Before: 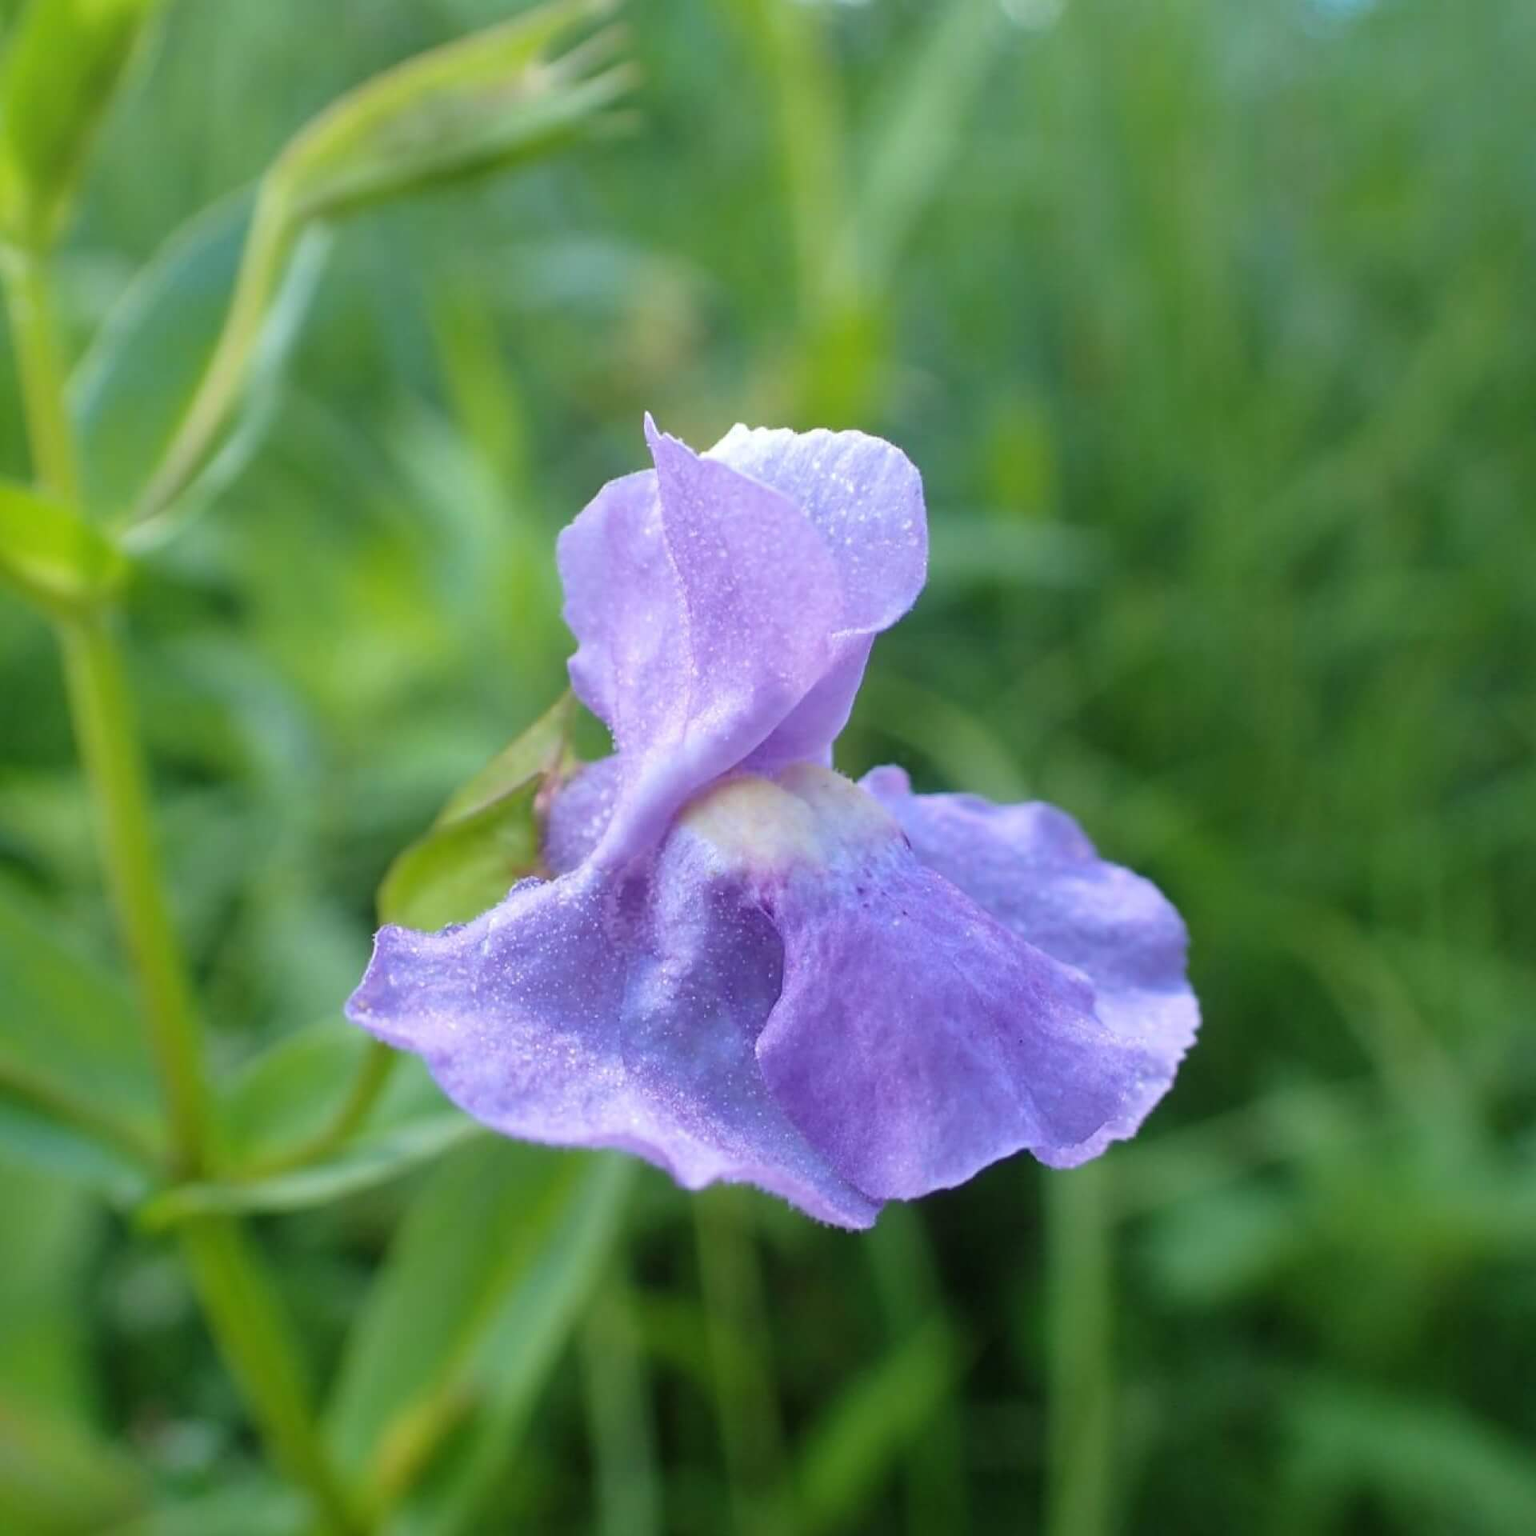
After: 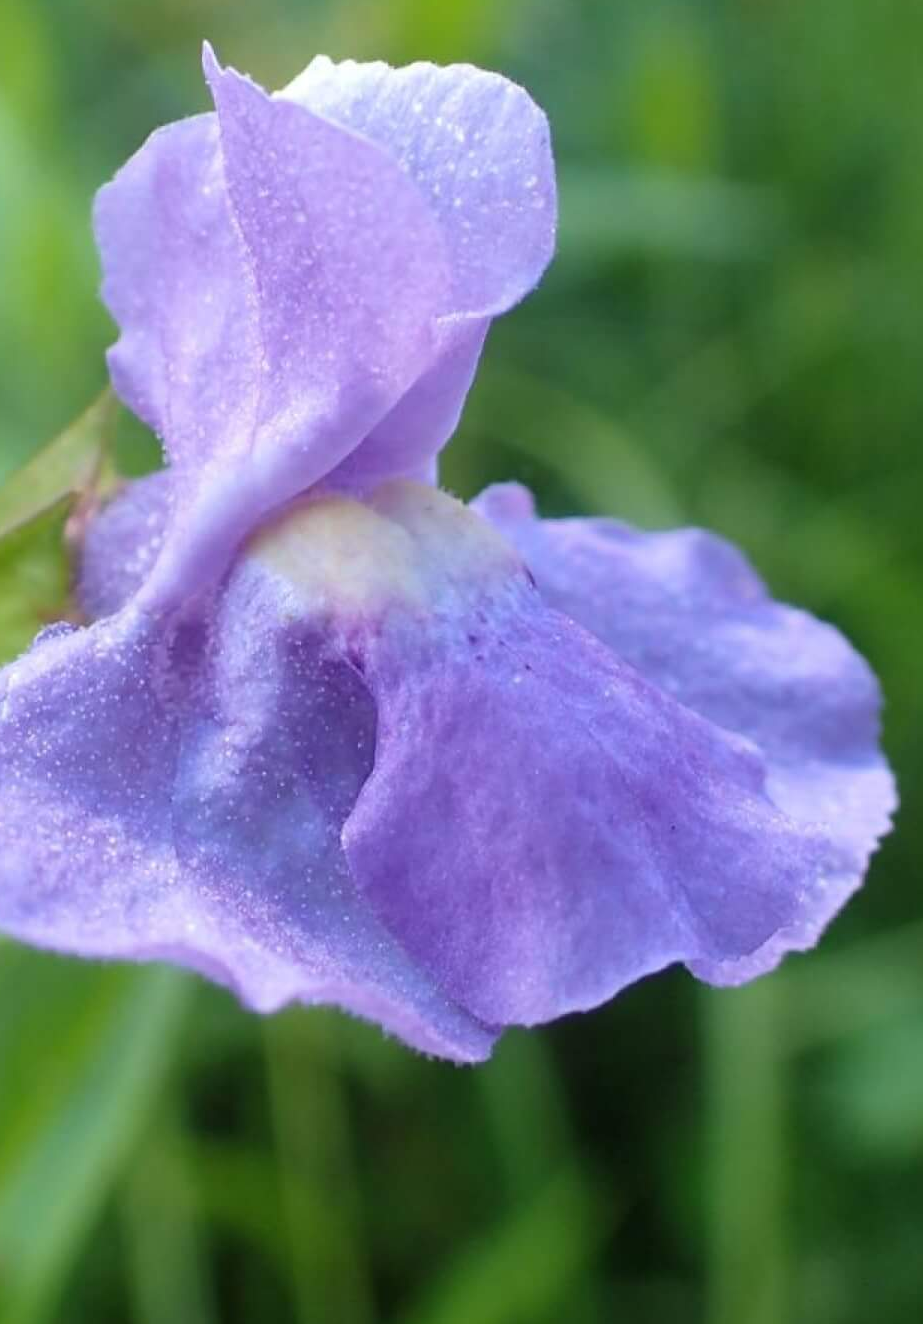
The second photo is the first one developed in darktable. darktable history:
crop: left 31.418%, top 24.727%, right 20.478%, bottom 6.274%
